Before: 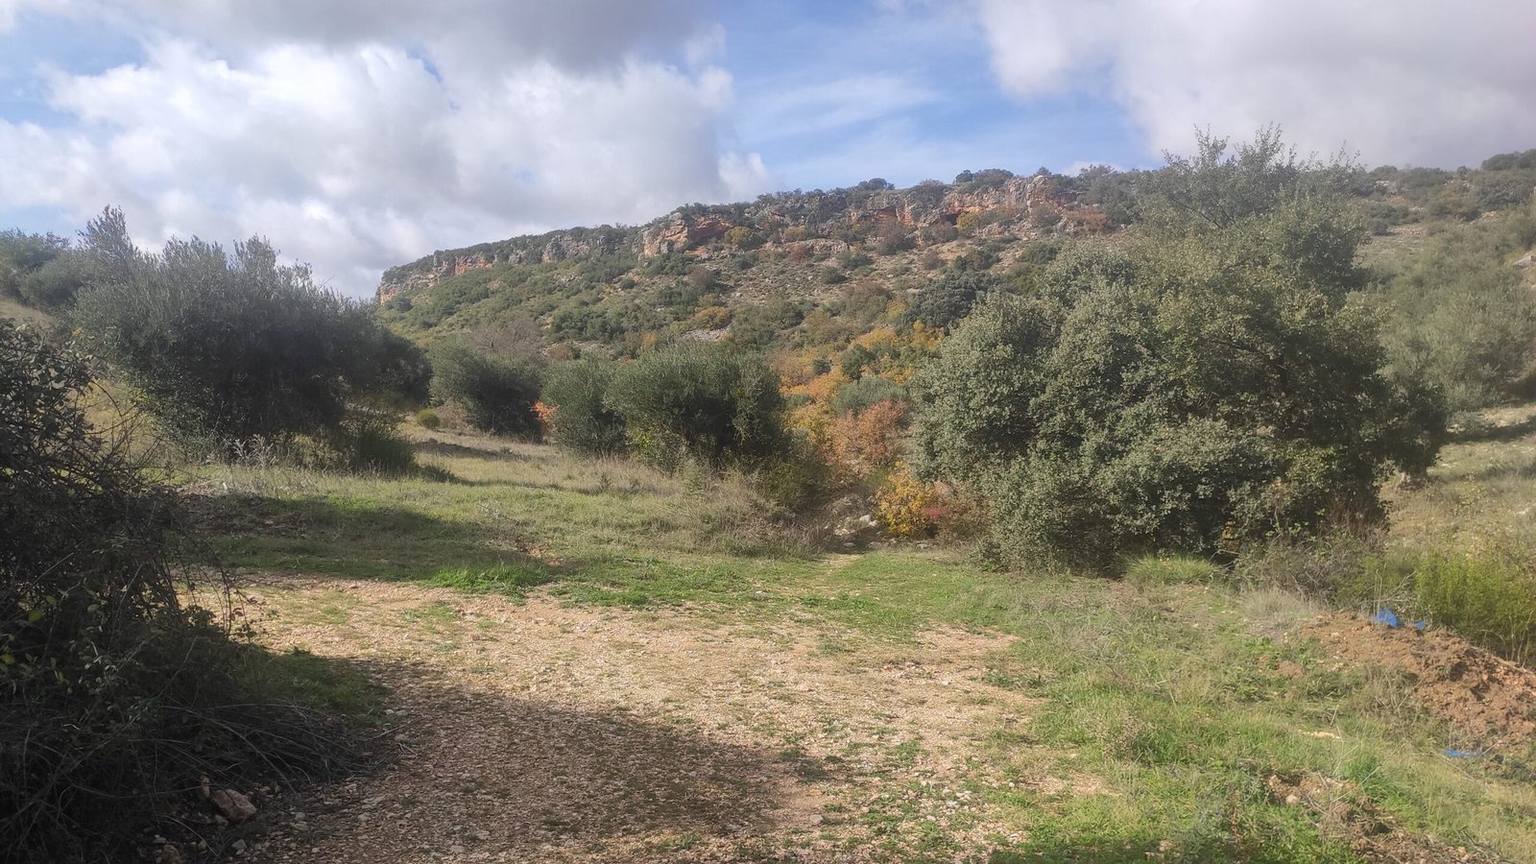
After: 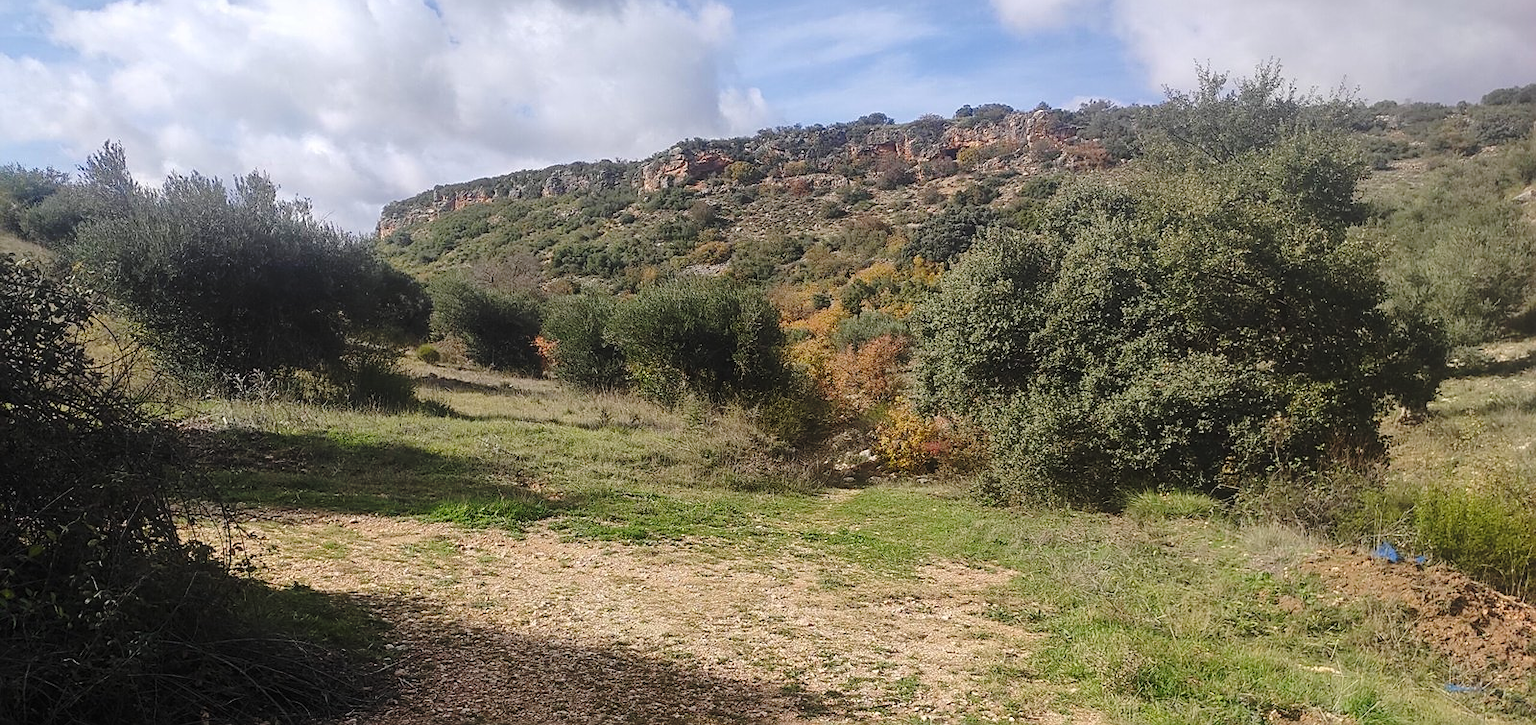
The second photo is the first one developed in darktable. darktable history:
sharpen: on, module defaults
crop: top 7.625%, bottom 8.027%
base curve: curves: ch0 [(0, 0) (0.073, 0.04) (0.157, 0.139) (0.492, 0.492) (0.758, 0.758) (1, 1)], preserve colors none
